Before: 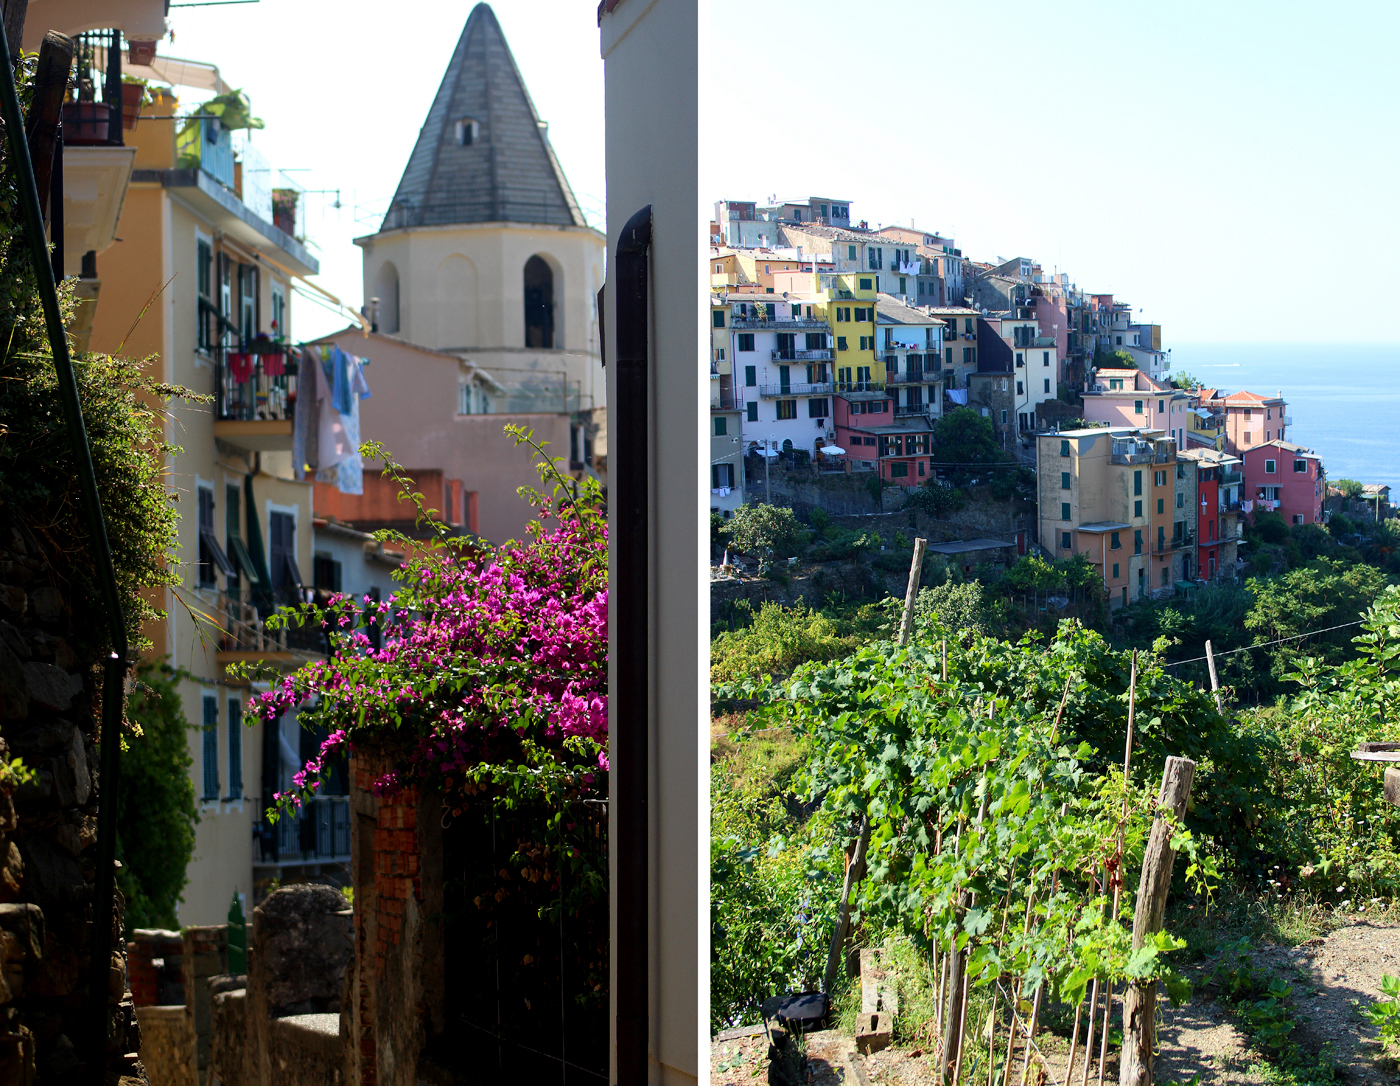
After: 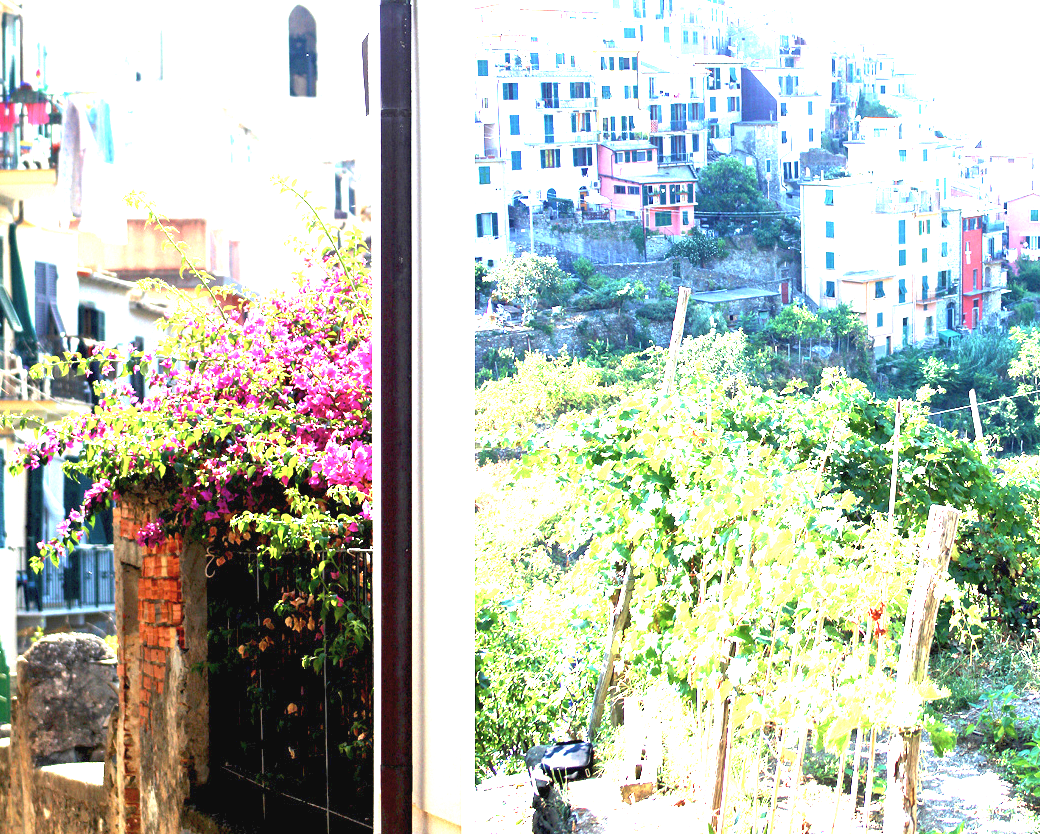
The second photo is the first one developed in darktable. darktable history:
exposure: black level correction 0, exposure 4.056 EV, compensate highlight preservation false
crop: left 16.881%, top 23.137%, right 8.79%
contrast brightness saturation: saturation -0.09
